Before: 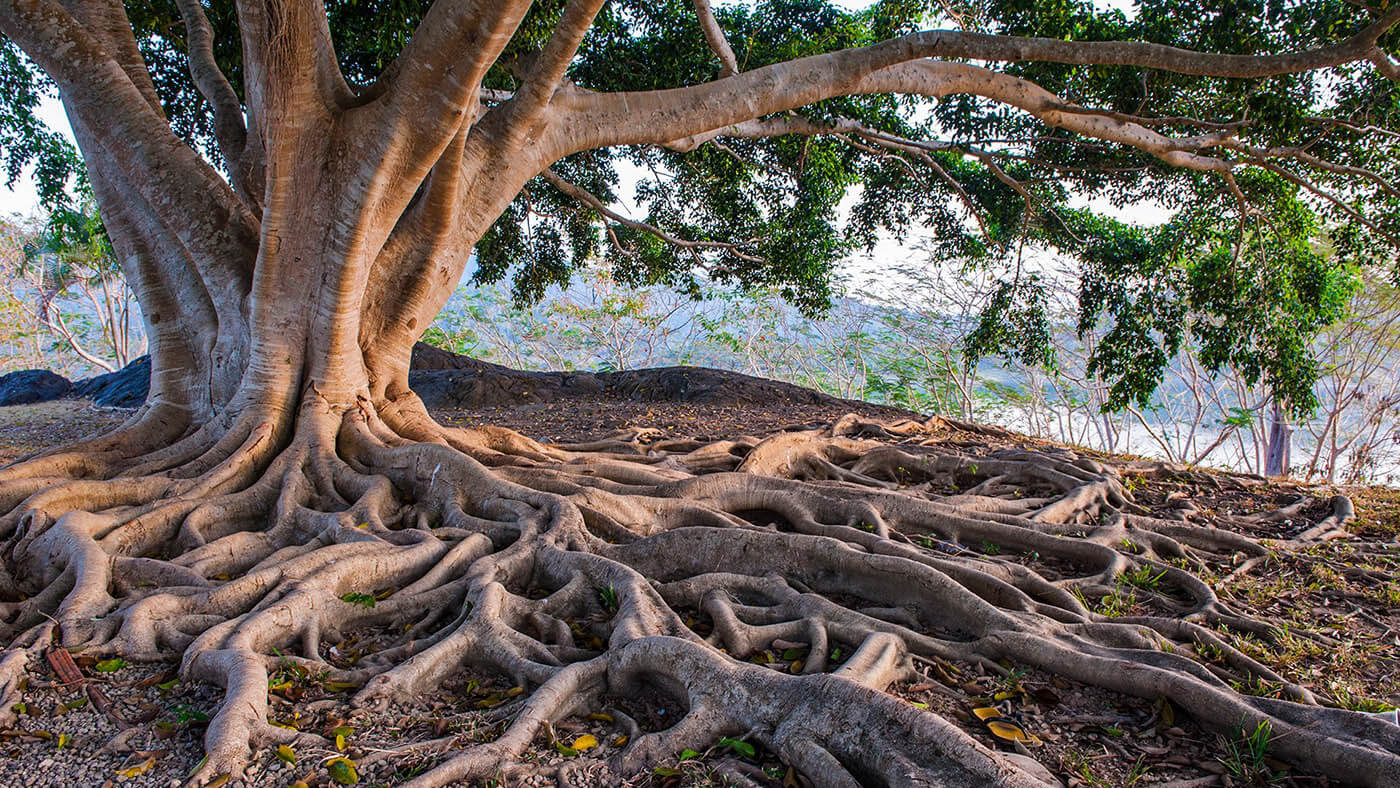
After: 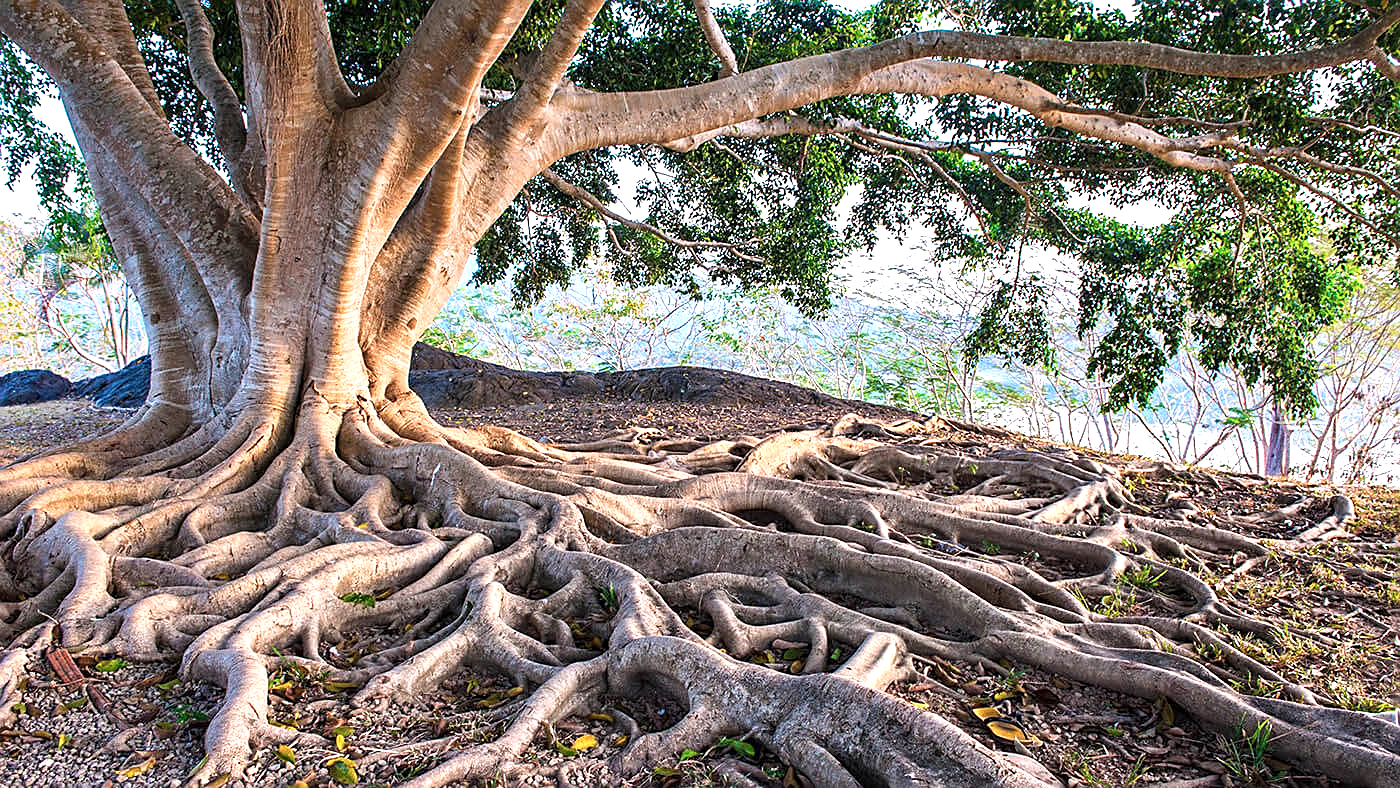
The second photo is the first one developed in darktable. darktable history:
color zones: curves: ch0 [(0, 0.5) (0.143, 0.52) (0.286, 0.5) (0.429, 0.5) (0.571, 0.5) (0.714, 0.5) (0.857, 0.5) (1, 0.5)]; ch1 [(0, 0.489) (0.155, 0.45) (0.286, 0.466) (0.429, 0.5) (0.571, 0.5) (0.714, 0.5) (0.857, 0.5) (1, 0.489)]
exposure: exposure 0.935 EV, compensate highlight preservation false
sharpen: on, module defaults
